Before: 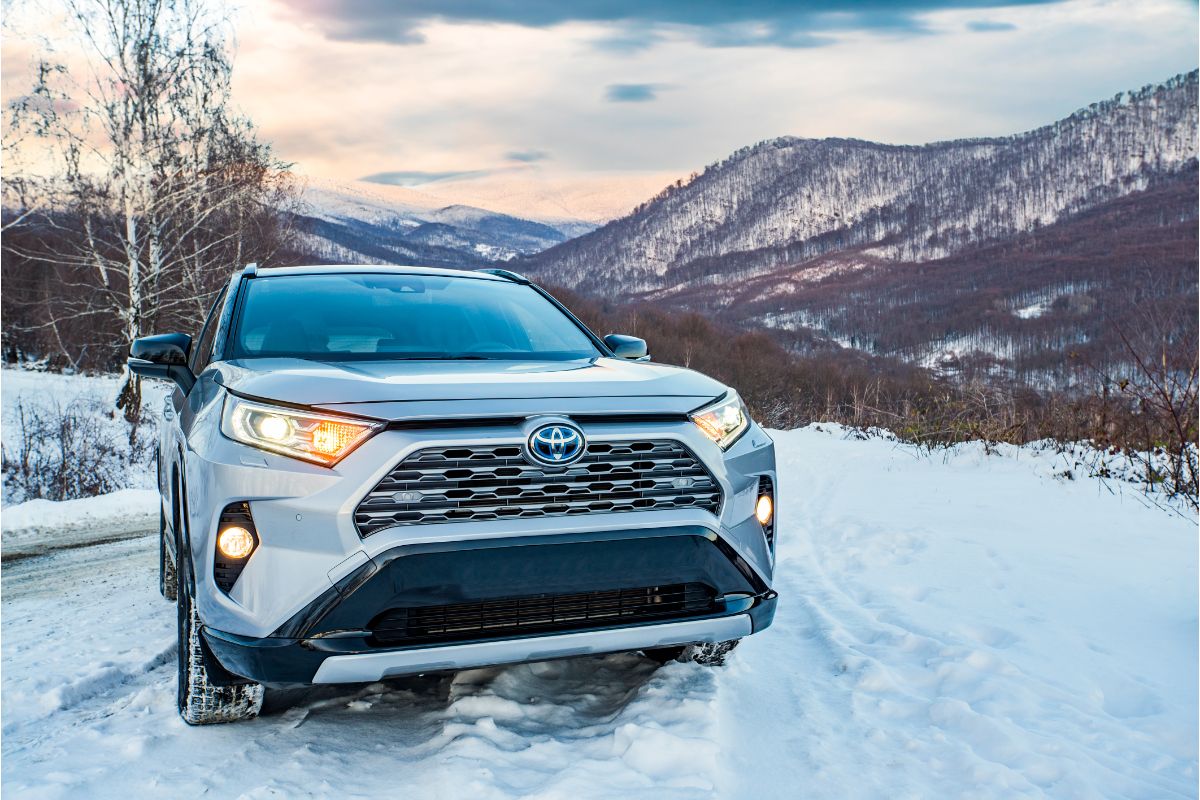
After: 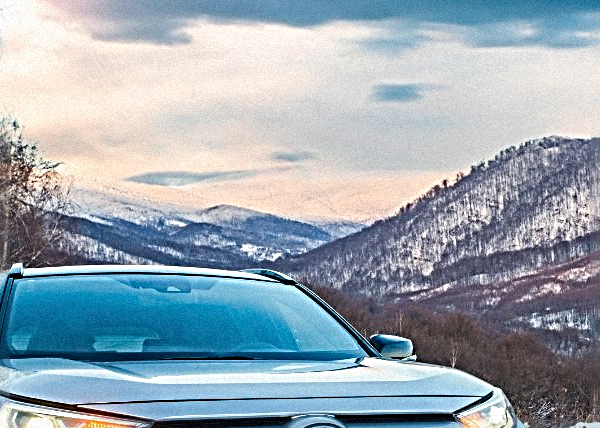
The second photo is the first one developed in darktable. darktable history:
crop: left 19.556%, right 30.401%, bottom 46.458%
grain: mid-tones bias 0%
sharpen: radius 3.69, amount 0.928
